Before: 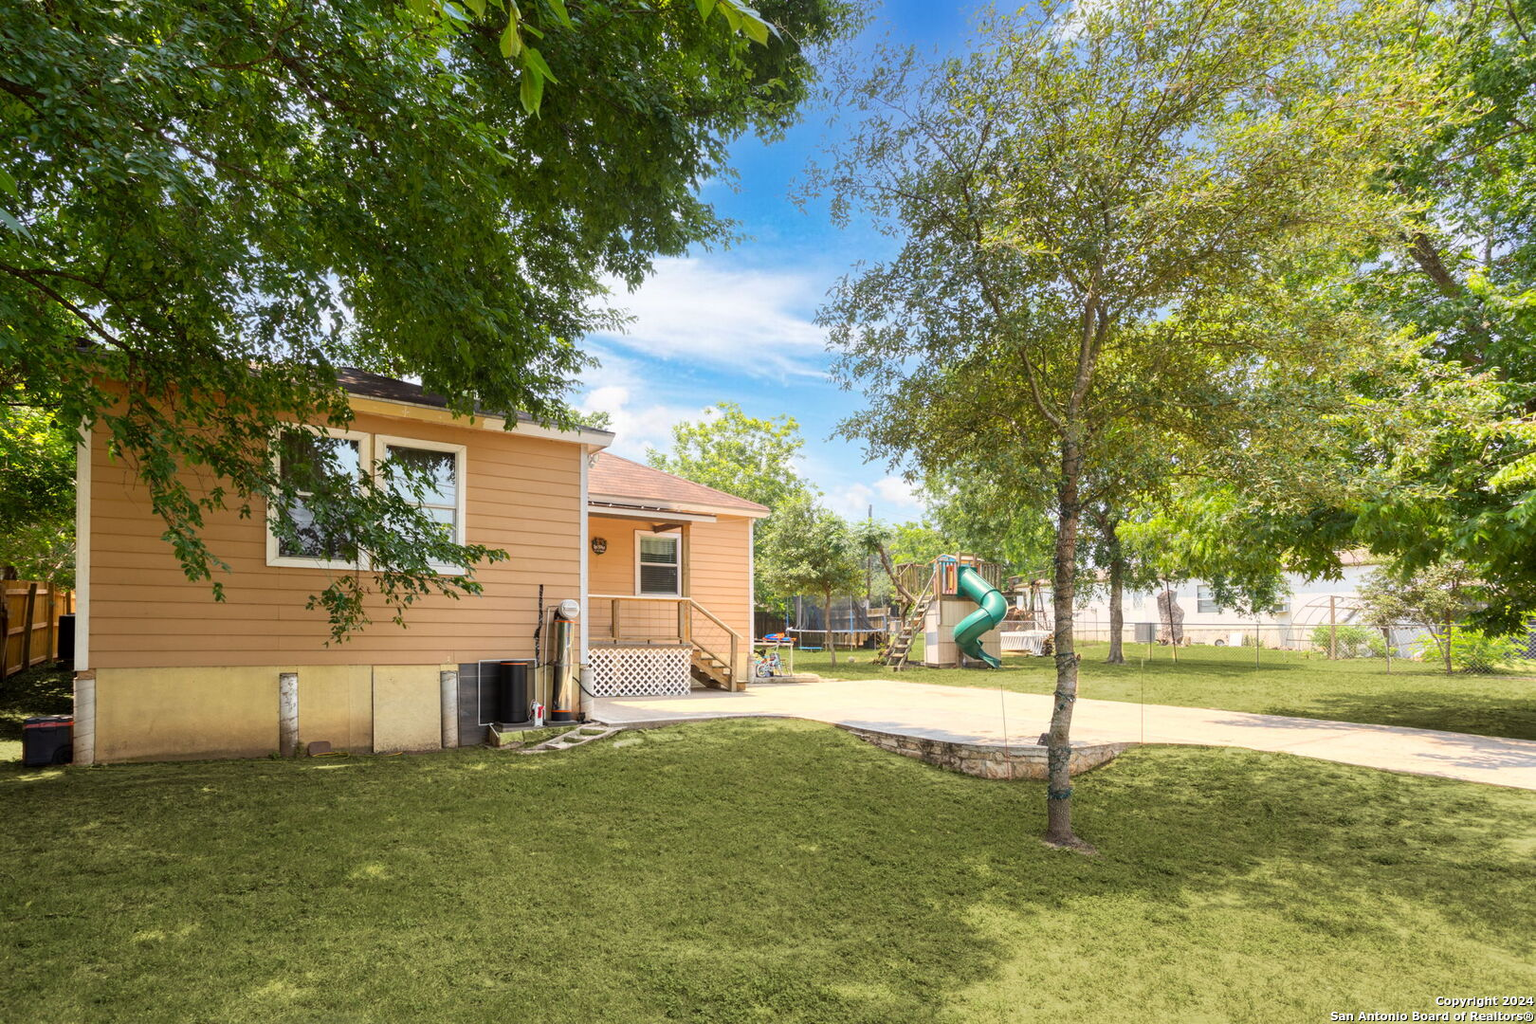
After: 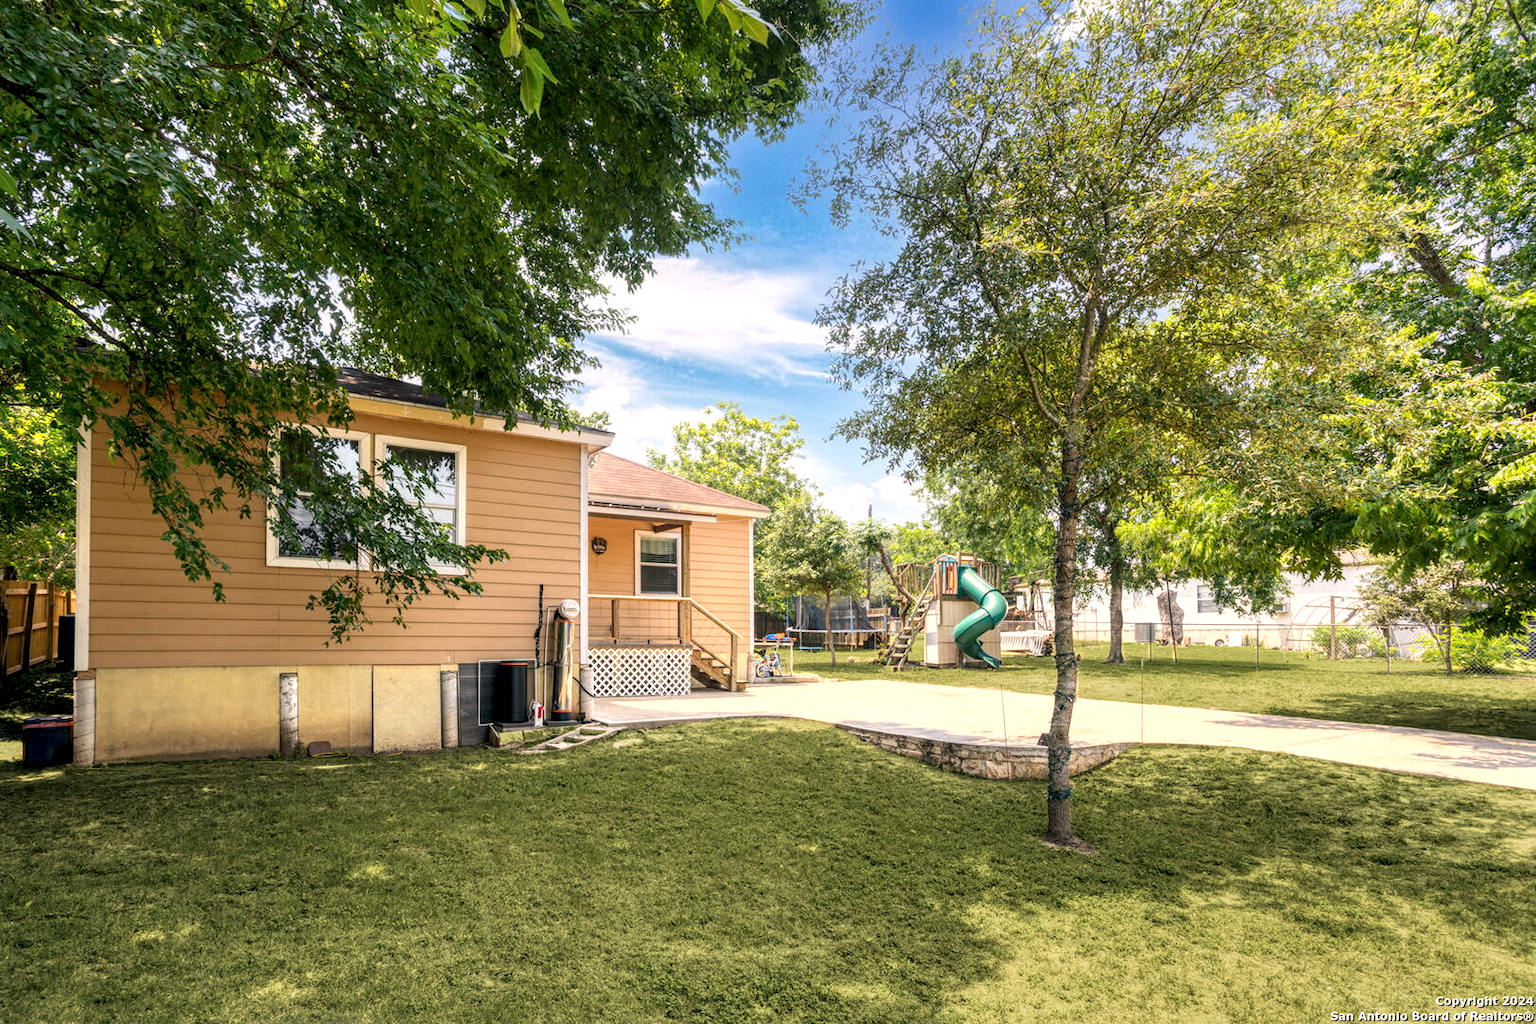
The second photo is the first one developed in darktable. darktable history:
local contrast: detail 150%
color correction: highlights a* 5.35, highlights b* 5.32, shadows a* -4.12, shadows b* -5.12
